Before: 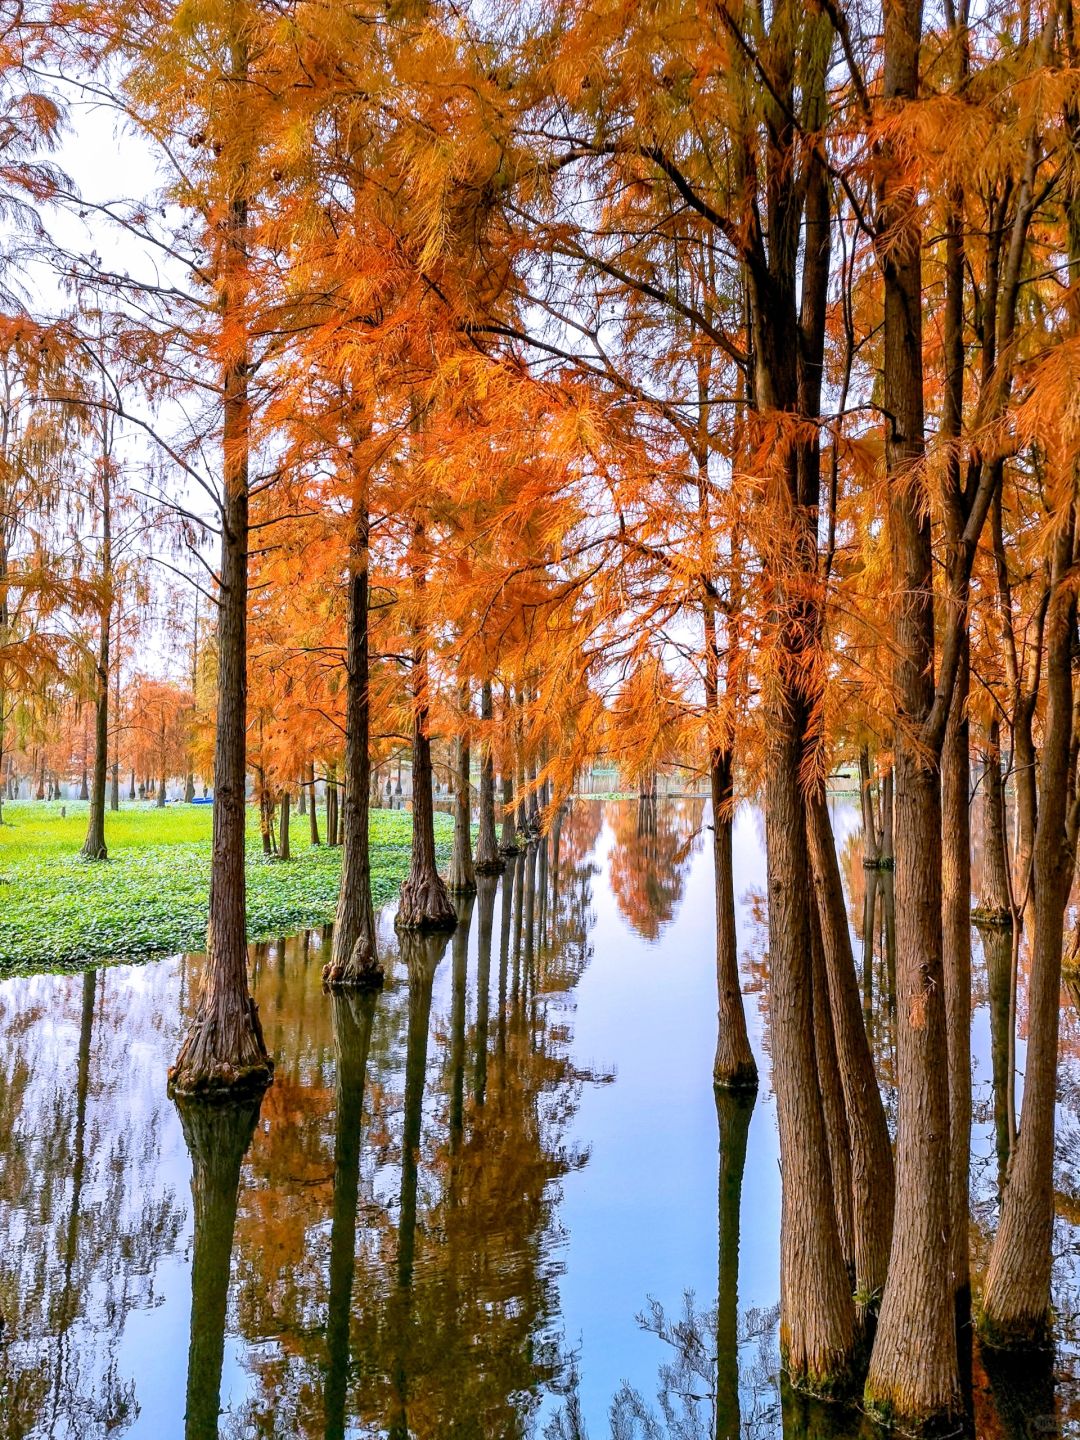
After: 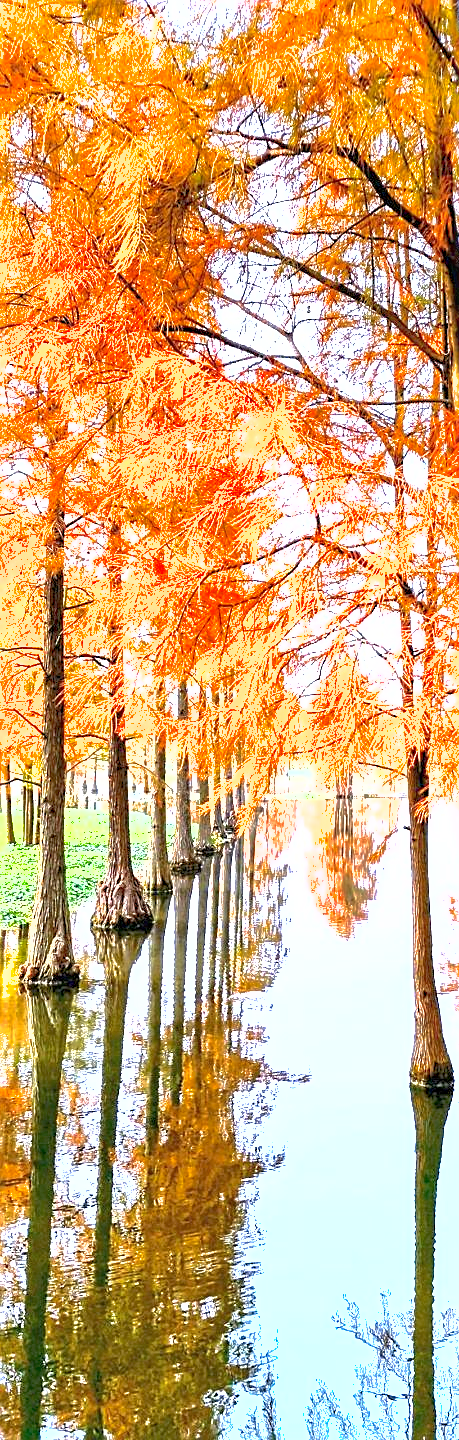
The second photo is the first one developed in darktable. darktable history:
exposure: black level correction 0, exposure 2.099 EV, compensate highlight preservation false
sharpen: on, module defaults
crop: left 28.229%, right 29.229%
shadows and highlights: on, module defaults
